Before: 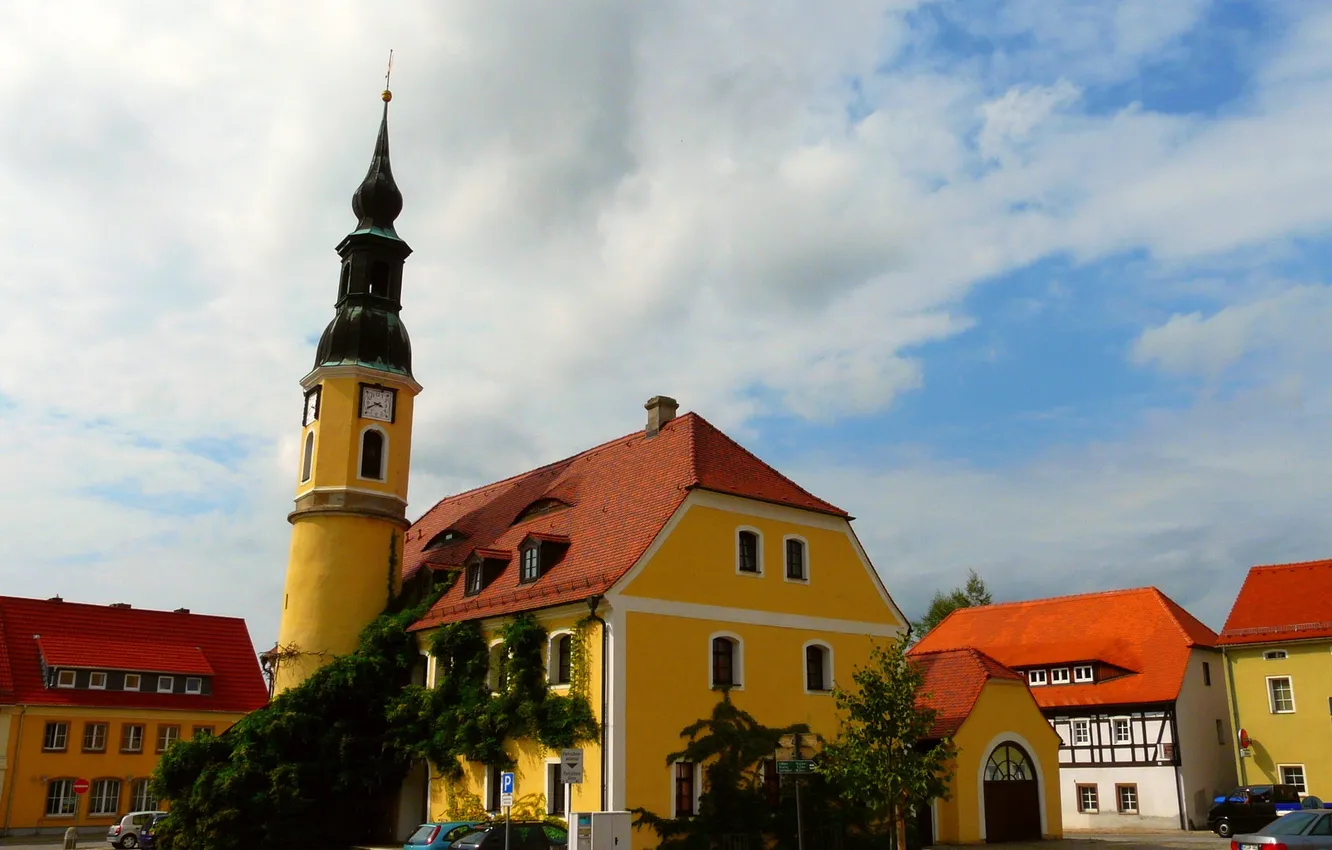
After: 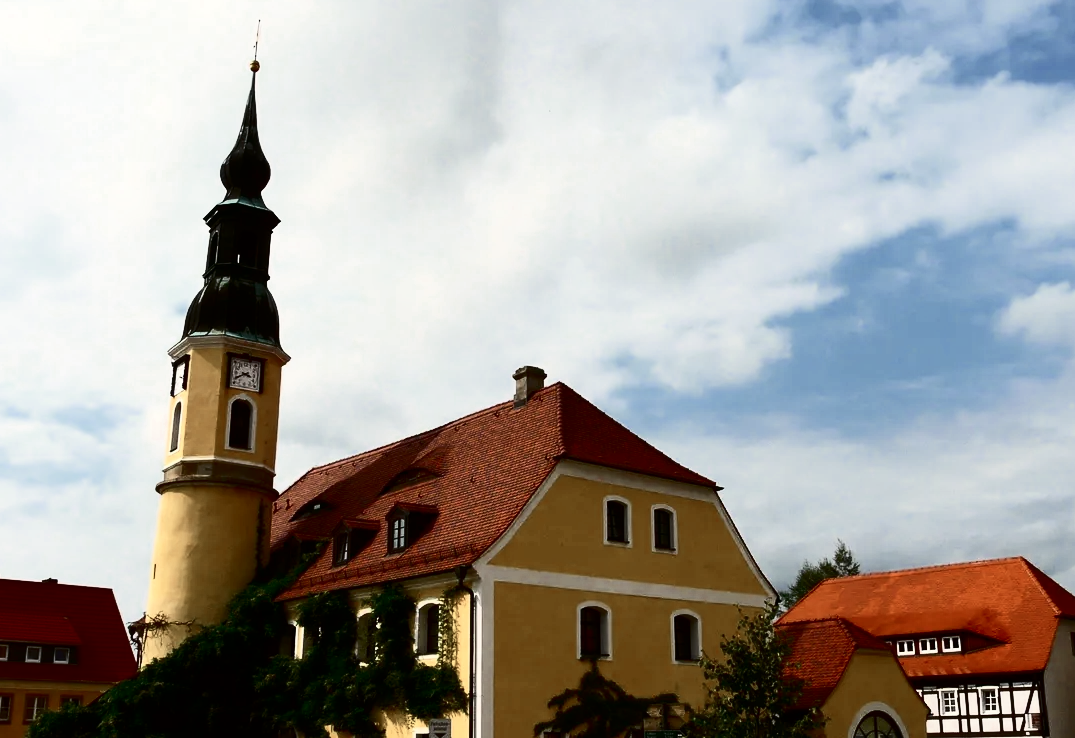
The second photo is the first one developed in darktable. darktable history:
color zones: curves: ch0 [(0, 0.5) (0.125, 0.4) (0.25, 0.5) (0.375, 0.4) (0.5, 0.4) (0.625, 0.35) (0.75, 0.35) (0.875, 0.5)]; ch1 [(0, 0.35) (0.125, 0.45) (0.25, 0.35) (0.375, 0.35) (0.5, 0.35) (0.625, 0.35) (0.75, 0.45) (0.875, 0.35)]; ch2 [(0, 0.6) (0.125, 0.5) (0.25, 0.5) (0.375, 0.6) (0.5, 0.6) (0.625, 0.5) (0.75, 0.5) (0.875, 0.5)]
crop: left 9.971%, top 3.605%, right 9.286%, bottom 9.494%
contrast brightness saturation: contrast 0.499, saturation -0.103
